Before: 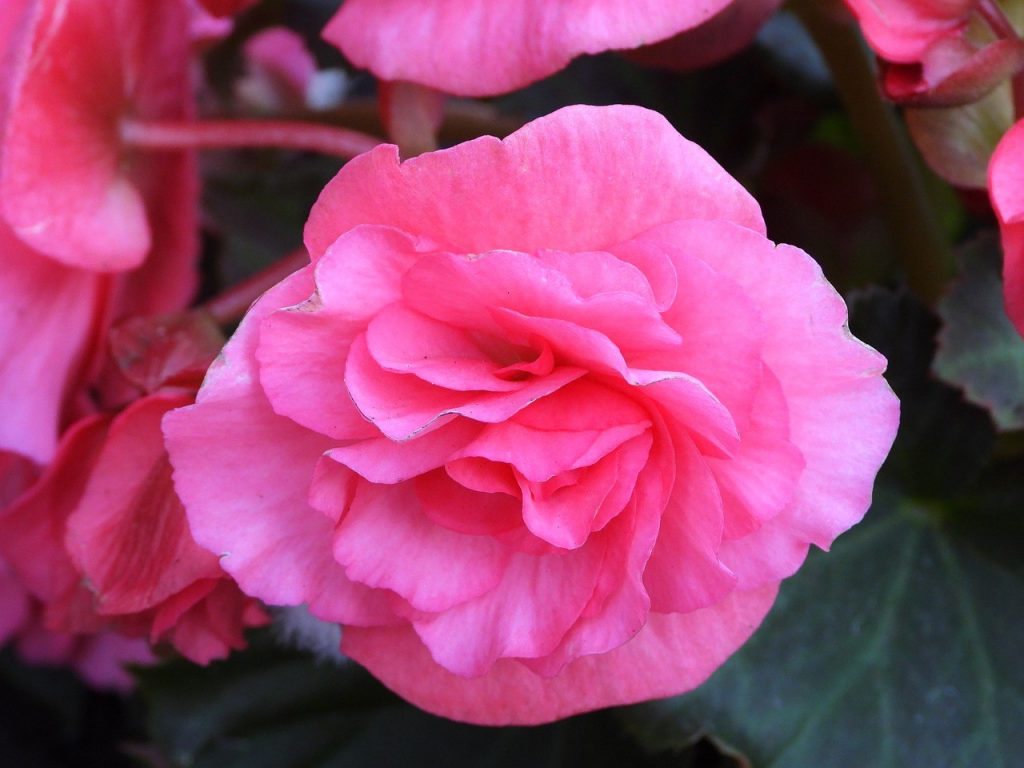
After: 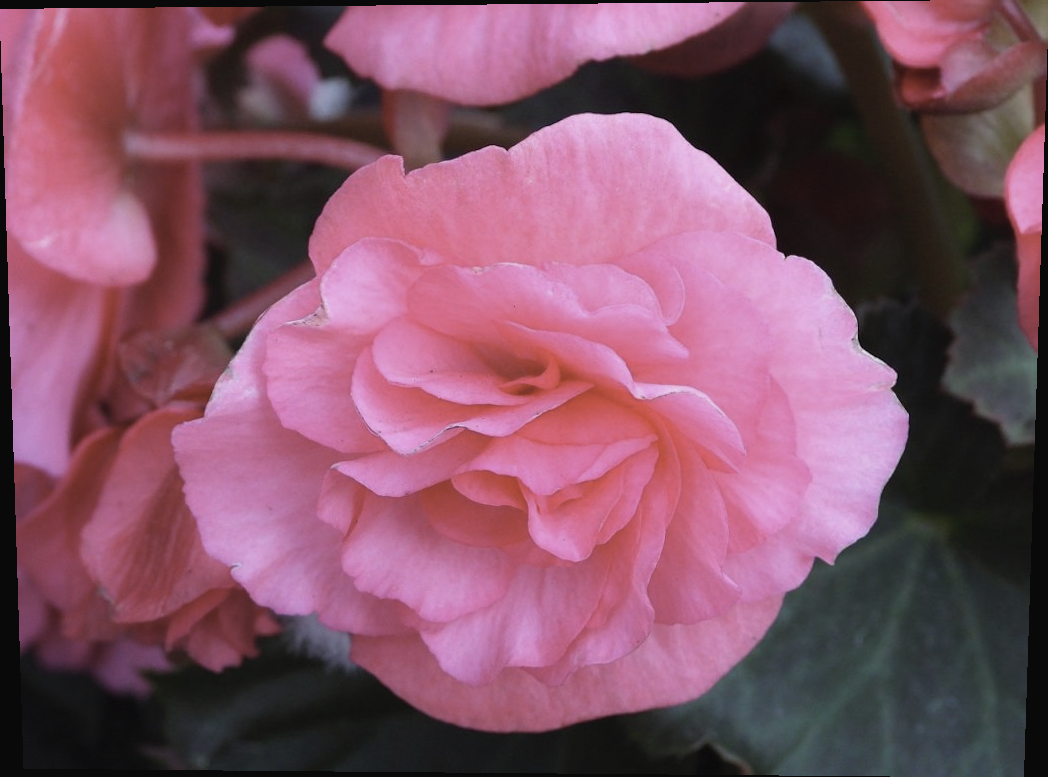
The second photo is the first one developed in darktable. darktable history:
rotate and perspective: lens shift (vertical) 0.048, lens shift (horizontal) -0.024, automatic cropping off
contrast brightness saturation: contrast -0.05, saturation -0.41
tone equalizer: on, module defaults
